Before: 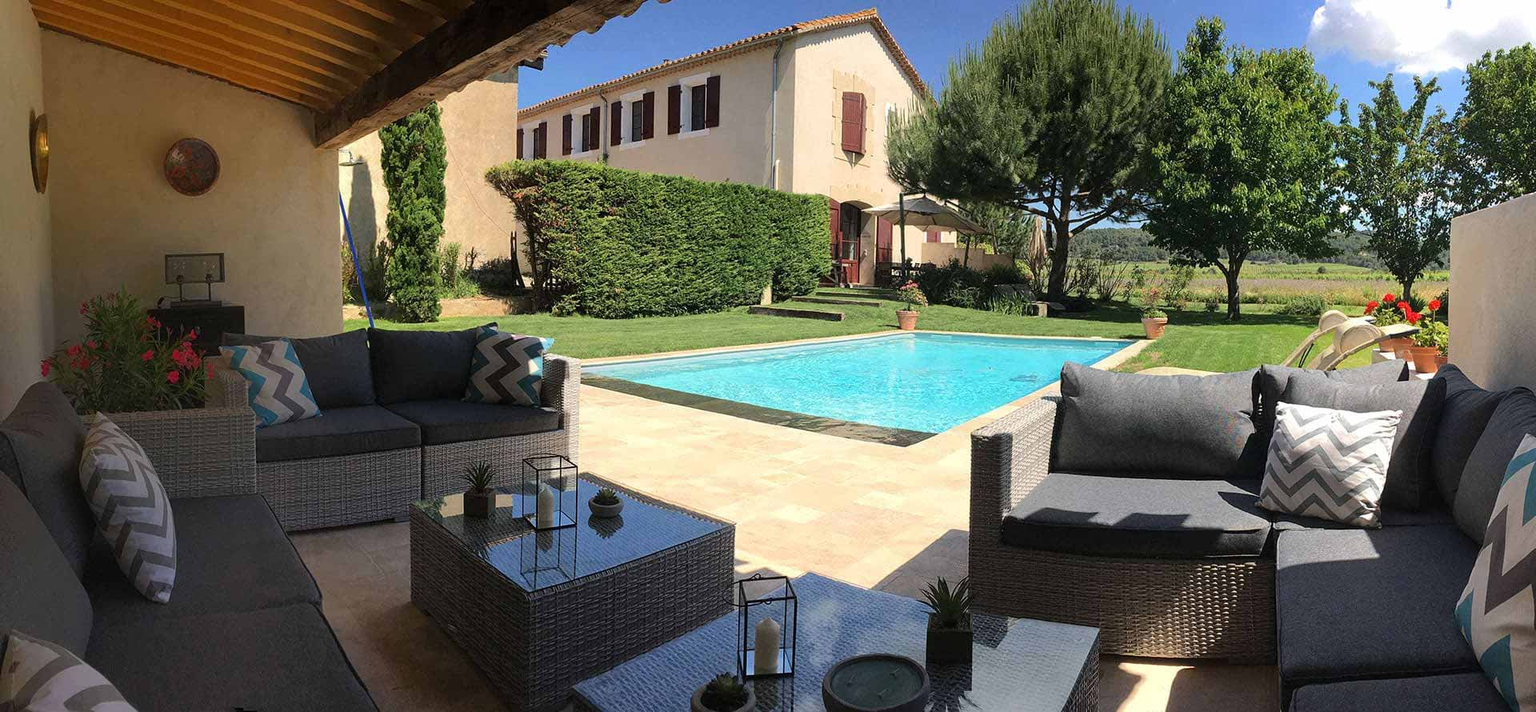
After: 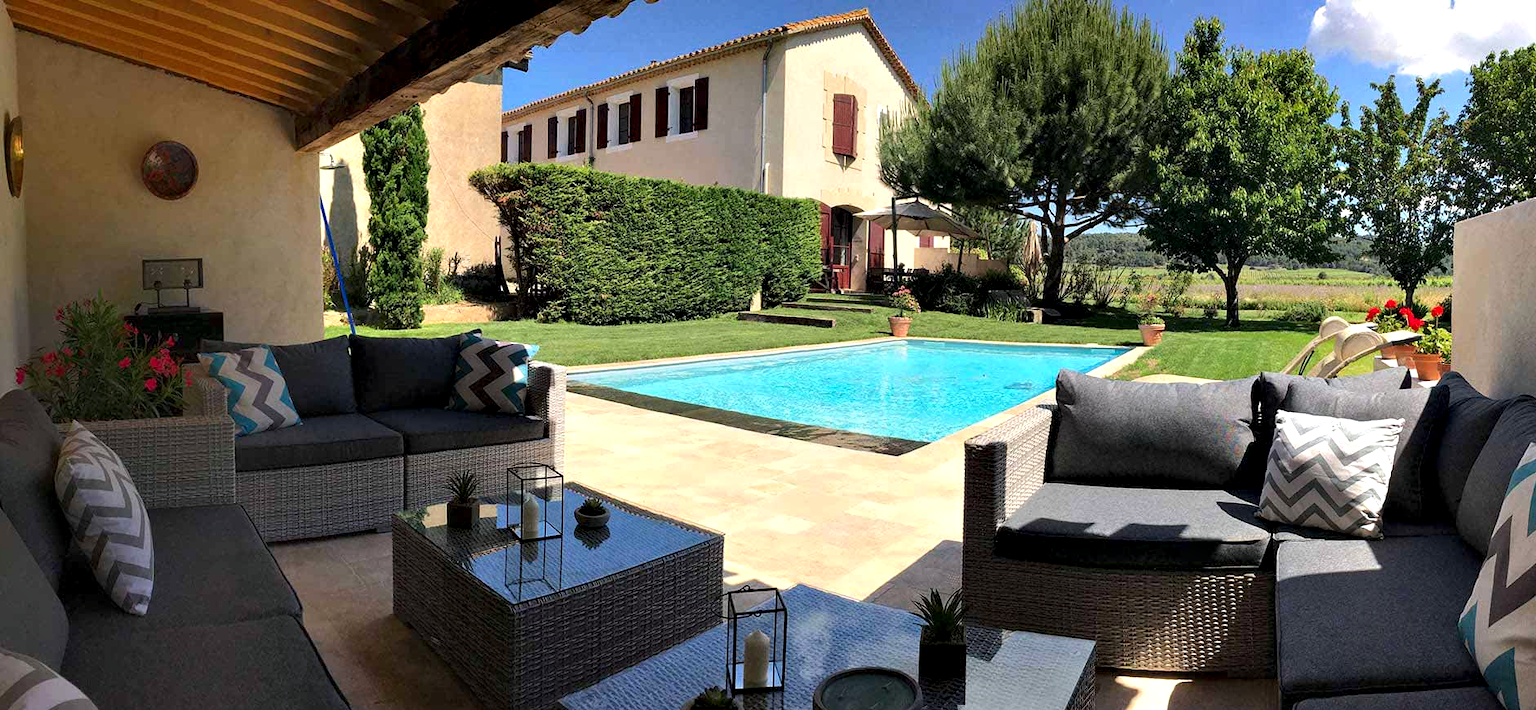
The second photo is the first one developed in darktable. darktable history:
contrast equalizer: octaves 7, y [[0.528, 0.548, 0.563, 0.562, 0.546, 0.526], [0.55 ×6], [0 ×6], [0 ×6], [0 ×6]]
crop: left 1.669%, right 0.284%, bottom 2.03%
